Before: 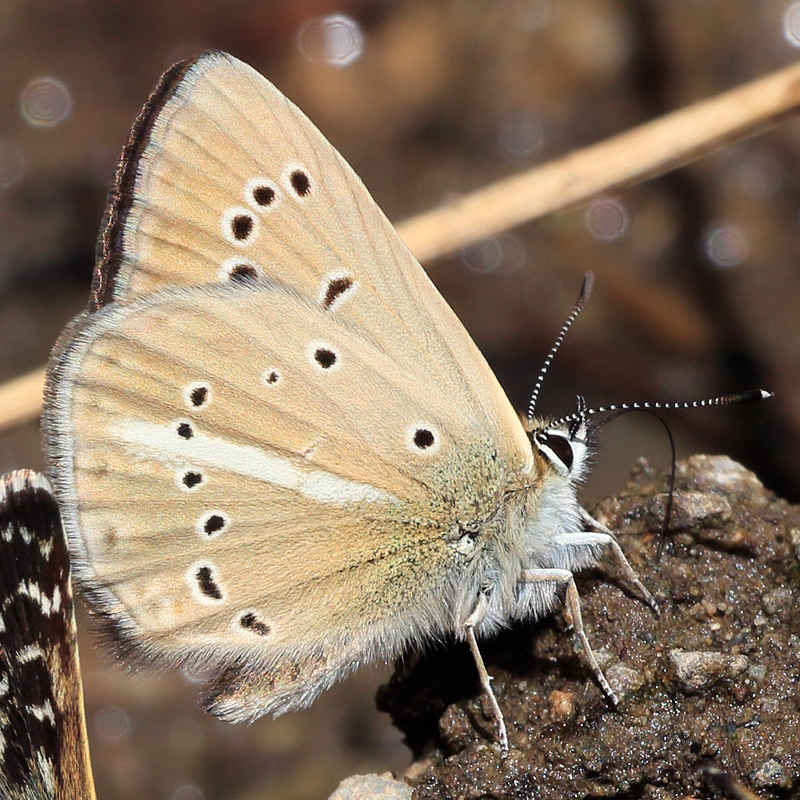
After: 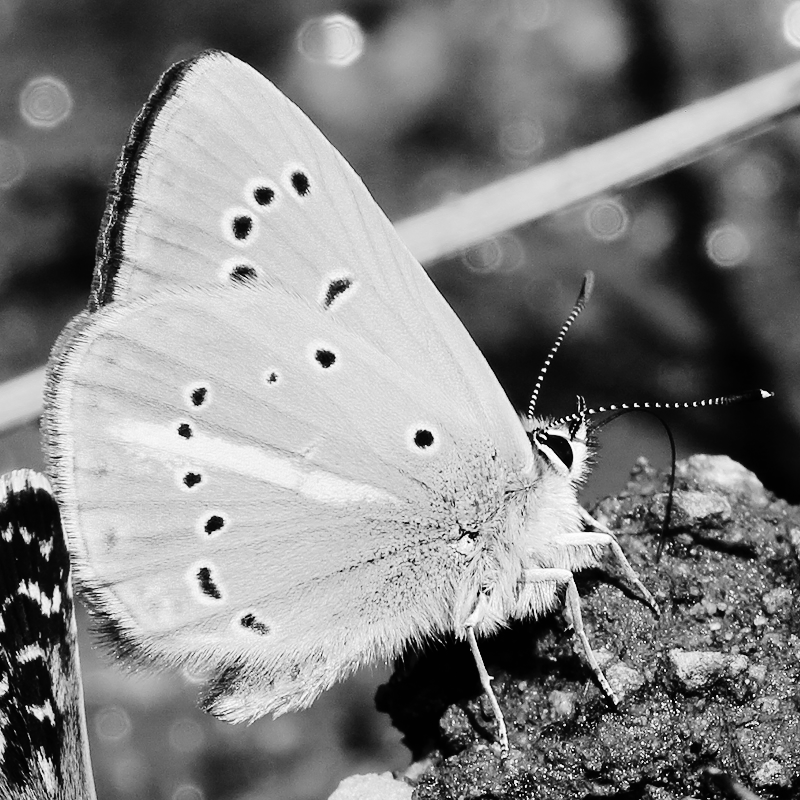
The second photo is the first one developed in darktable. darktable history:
tone curve: curves: ch0 [(0, 0) (0.003, 0.001) (0.011, 0.004) (0.025, 0.008) (0.044, 0.015) (0.069, 0.022) (0.1, 0.031) (0.136, 0.052) (0.177, 0.101) (0.224, 0.181) (0.277, 0.289) (0.335, 0.418) (0.399, 0.541) (0.468, 0.65) (0.543, 0.739) (0.623, 0.817) (0.709, 0.882) (0.801, 0.919) (0.898, 0.958) (1, 1)], color space Lab, independent channels, preserve colors none
monochrome: size 1
exposure: black level correction 0, compensate exposure bias true, compensate highlight preservation false
color zones: curves: ch0 [(0, 0.425) (0.143, 0.422) (0.286, 0.42) (0.429, 0.419) (0.571, 0.419) (0.714, 0.42) (0.857, 0.422) (1, 0.425)]
